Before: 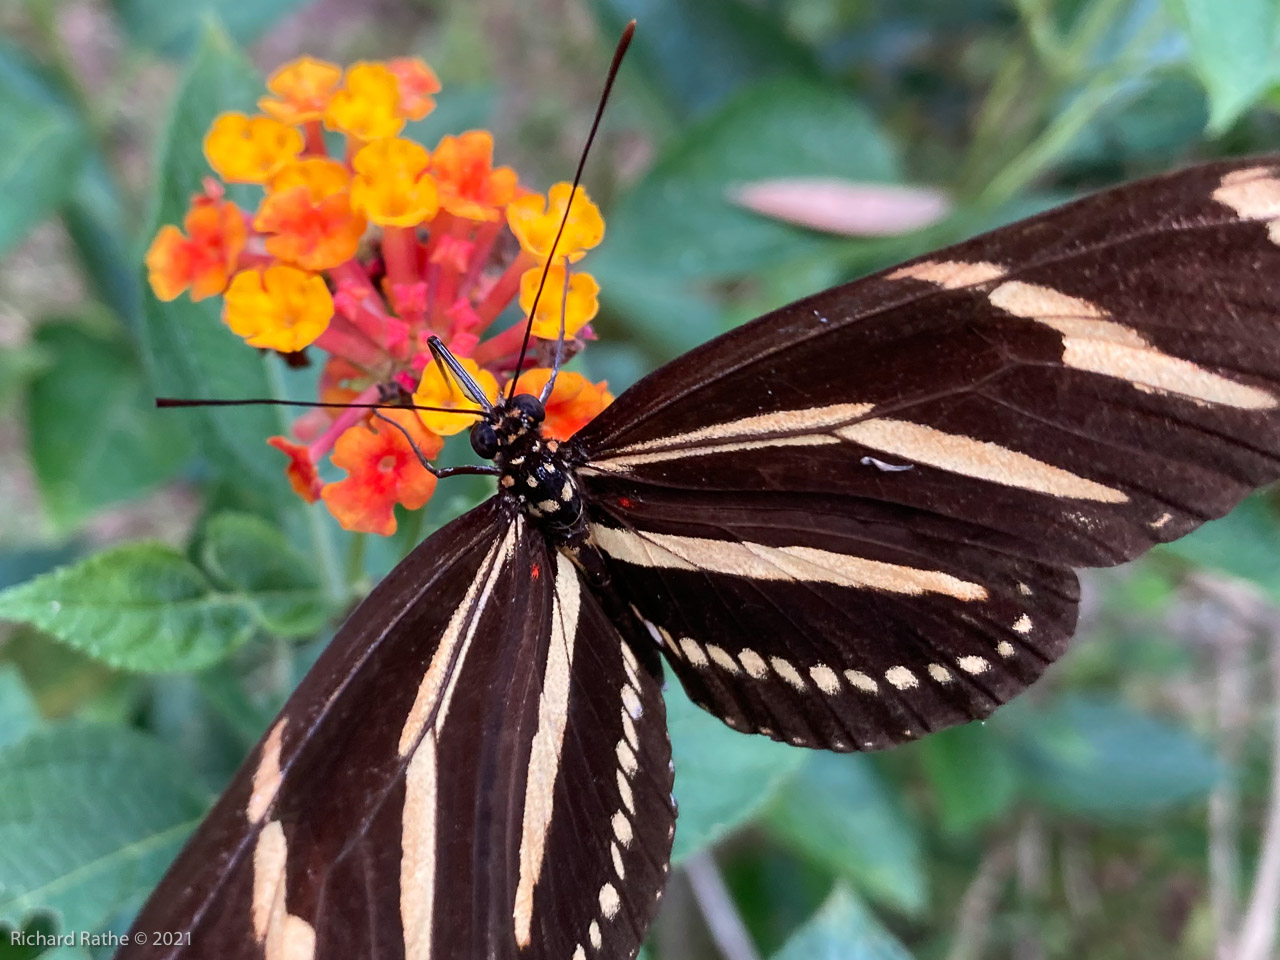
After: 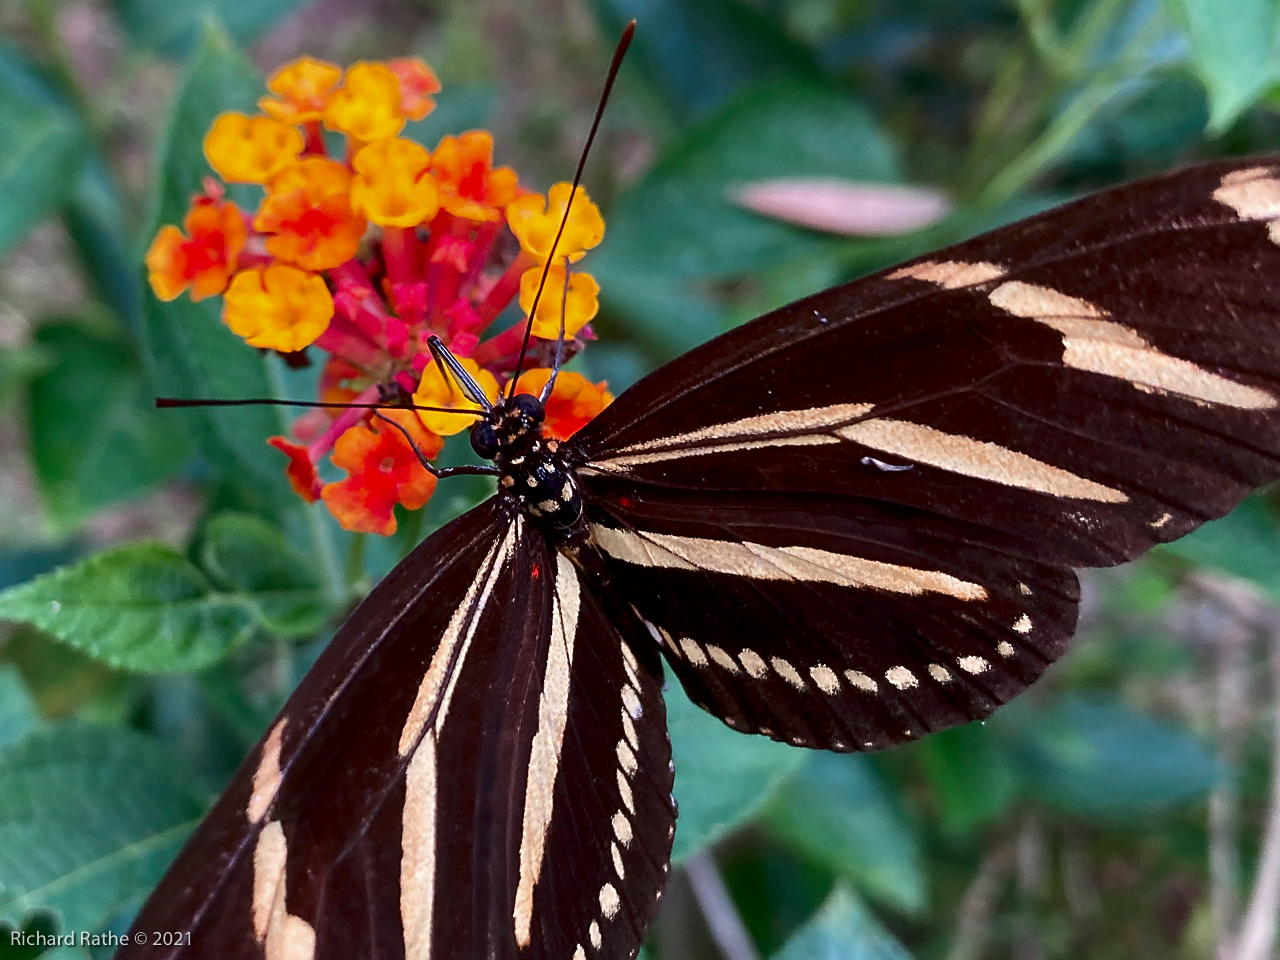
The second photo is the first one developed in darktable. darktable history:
contrast brightness saturation: brightness -0.199, saturation 0.081
sharpen: radius 1.913, amount 0.394, threshold 1.229
